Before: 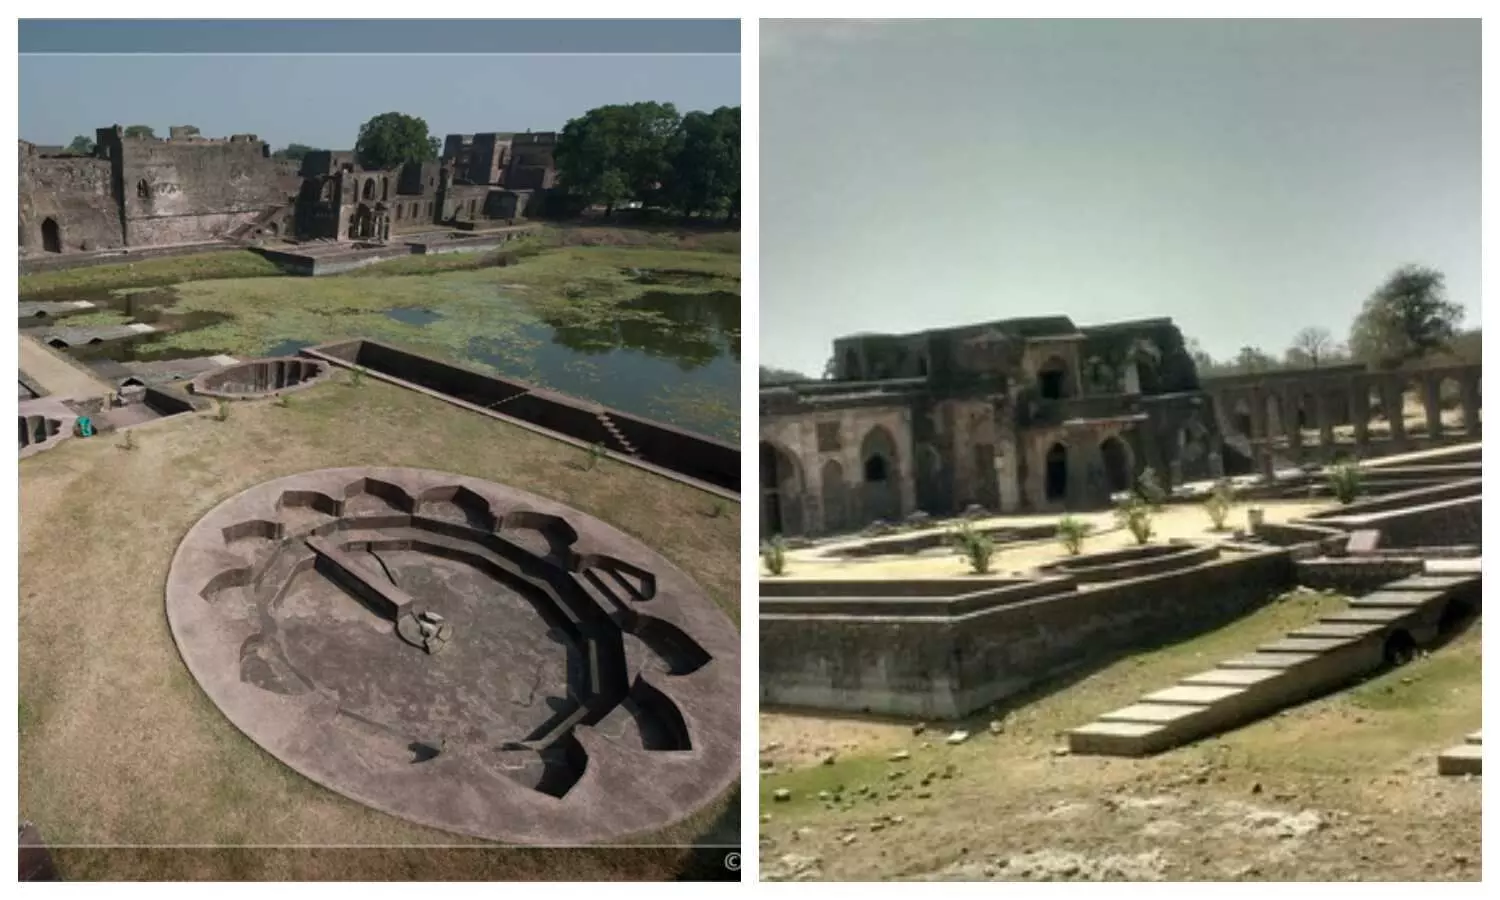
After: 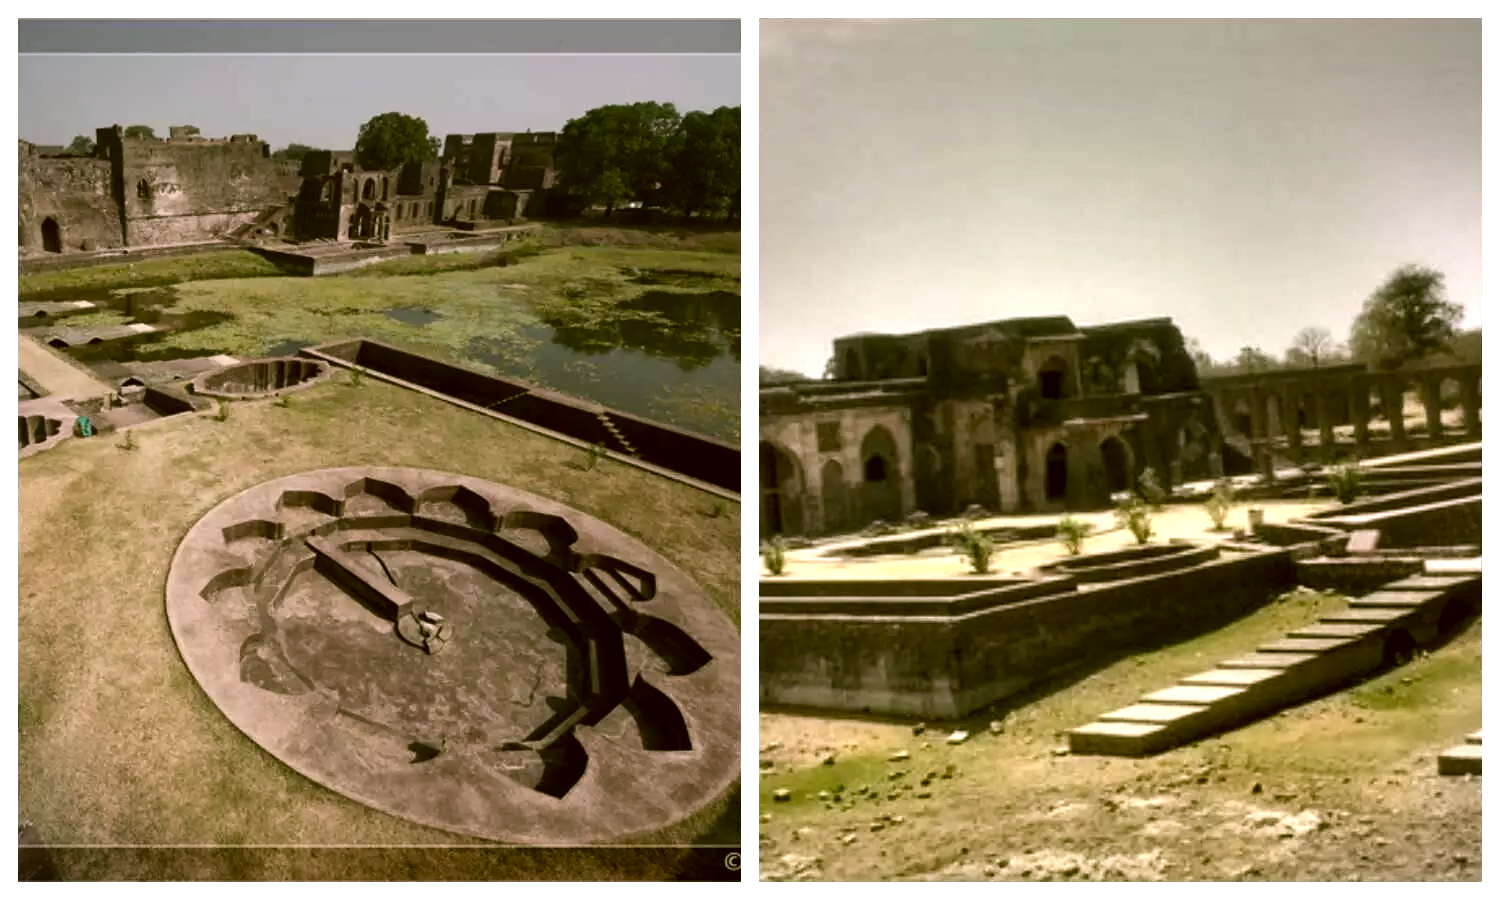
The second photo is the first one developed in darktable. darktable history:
white balance: red 0.954, blue 1.079
vignetting: fall-off start 100%, brightness -0.282, width/height ratio 1.31
tone equalizer: -8 EV -0.417 EV, -7 EV -0.389 EV, -6 EV -0.333 EV, -5 EV -0.222 EV, -3 EV 0.222 EV, -2 EV 0.333 EV, -1 EV 0.389 EV, +0 EV 0.417 EV, edges refinement/feathering 500, mask exposure compensation -1.57 EV, preserve details no
local contrast: mode bilateral grid, contrast 25, coarseness 50, detail 123%, midtone range 0.2
color correction: highlights a* 8.98, highlights b* 15.09, shadows a* -0.49, shadows b* 26.52
